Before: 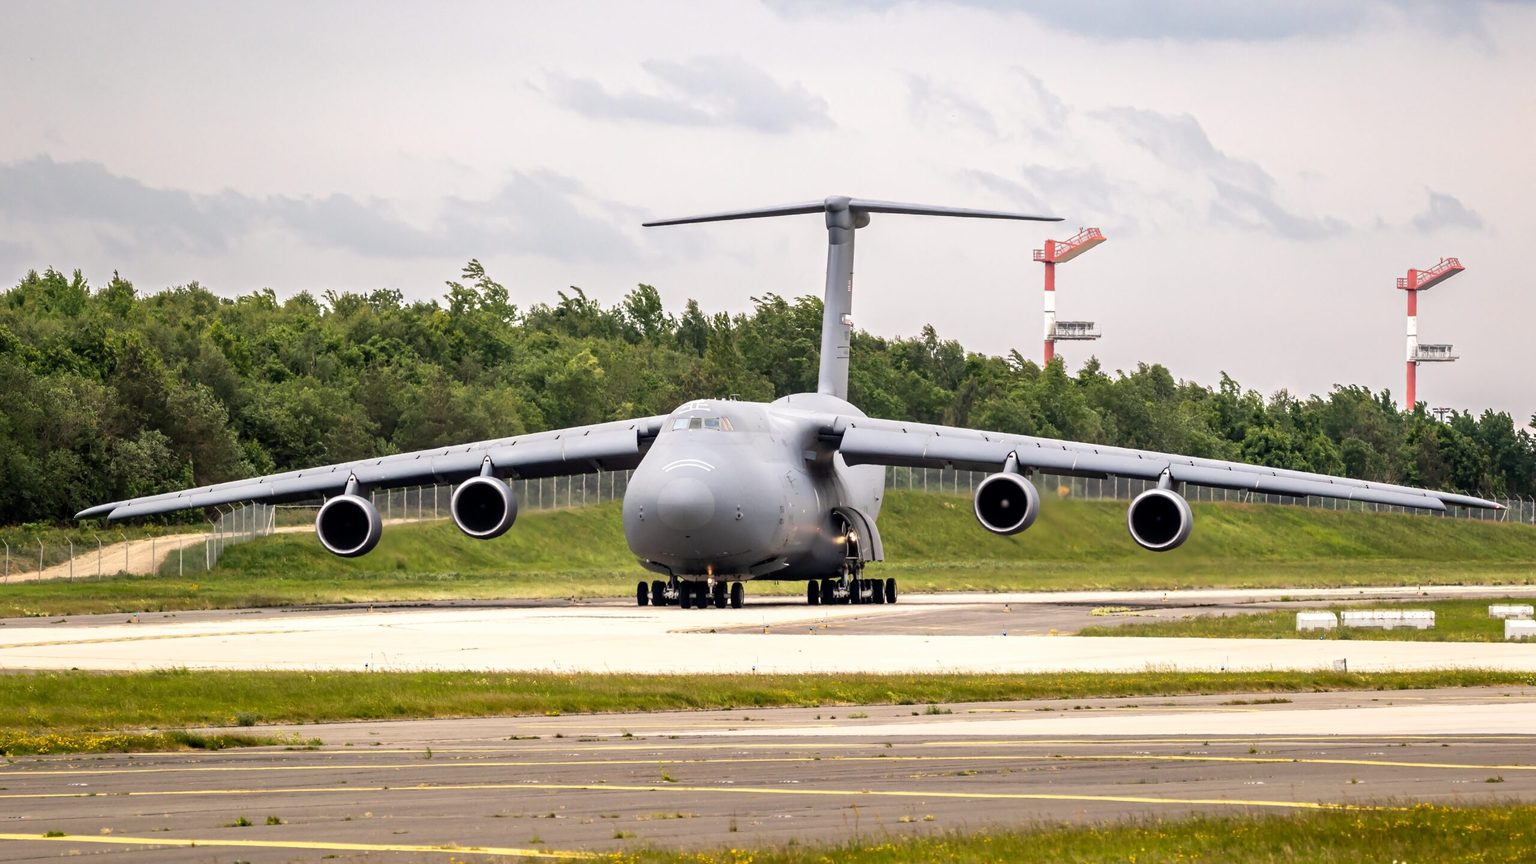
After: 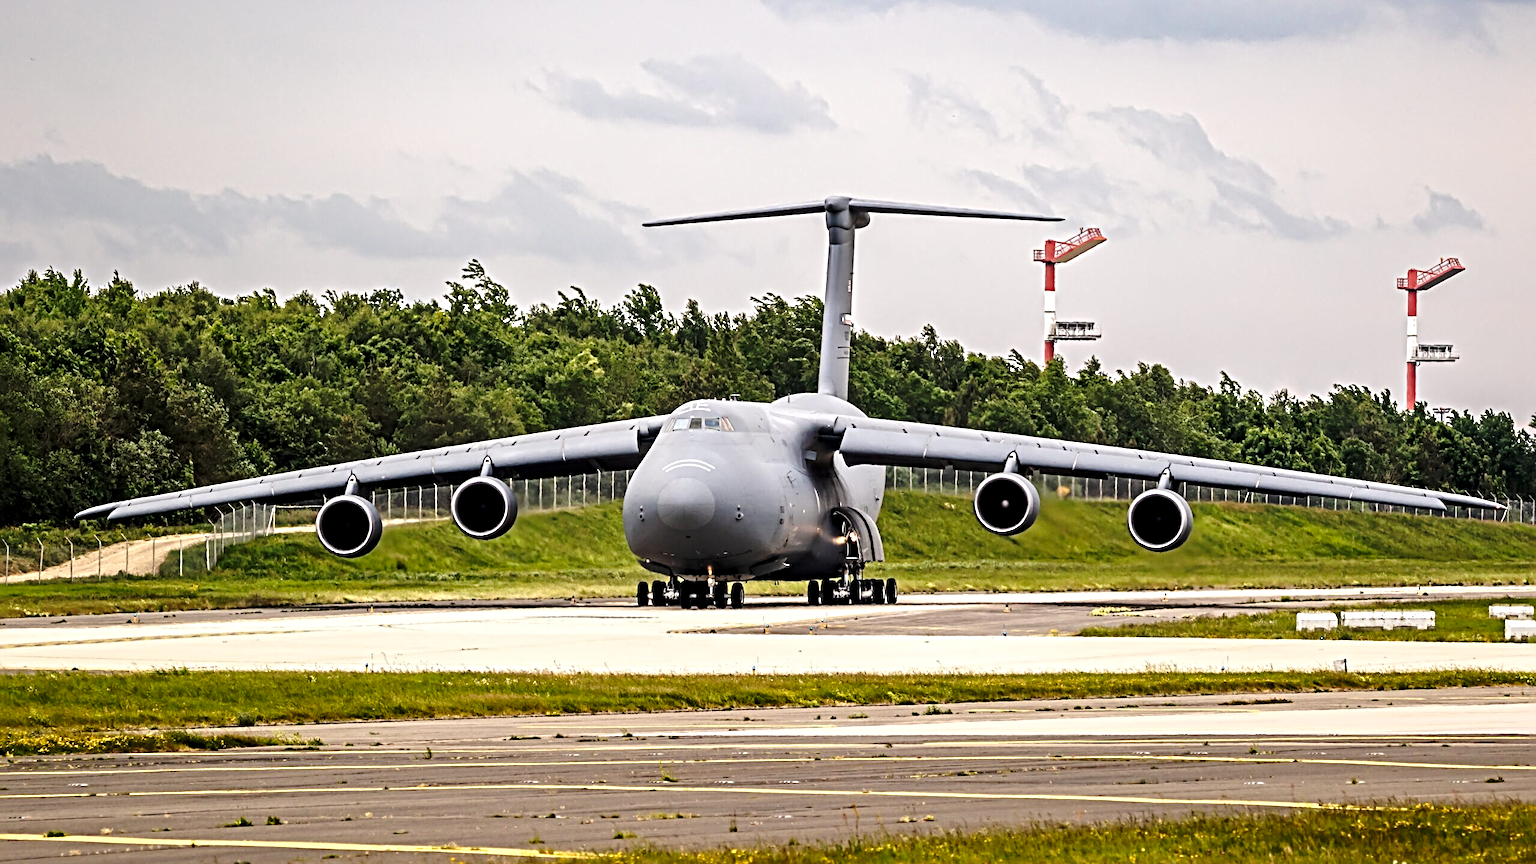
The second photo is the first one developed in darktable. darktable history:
contrast equalizer: y [[0.5, 0.501, 0.525, 0.597, 0.58, 0.514], [0.5 ×6], [0.5 ×6], [0 ×6], [0 ×6]]
base curve: curves: ch0 [(0, 0) (0.073, 0.04) (0.157, 0.139) (0.492, 0.492) (0.758, 0.758) (1, 1)], preserve colors none
sharpen: radius 4.89
